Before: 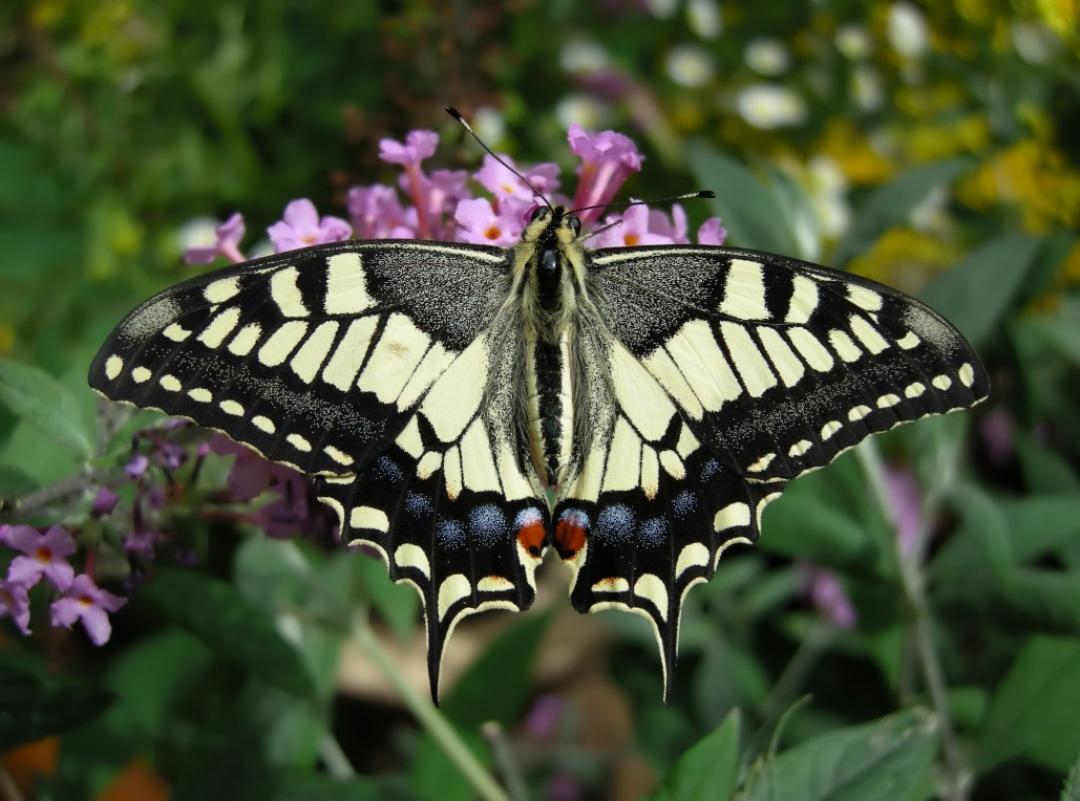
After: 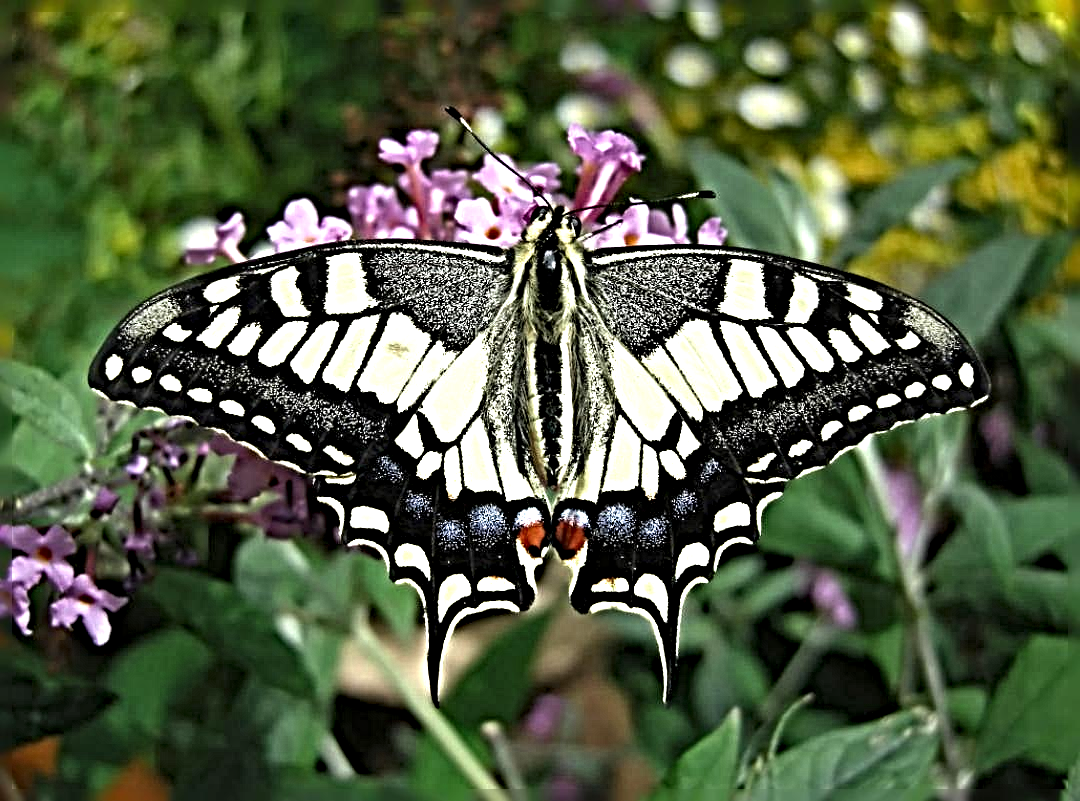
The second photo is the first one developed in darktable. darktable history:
exposure: black level correction 0, exposure 0.5 EV, compensate exposure bias true, compensate highlight preservation false
sharpen: radius 6.3, amount 1.8, threshold 0
